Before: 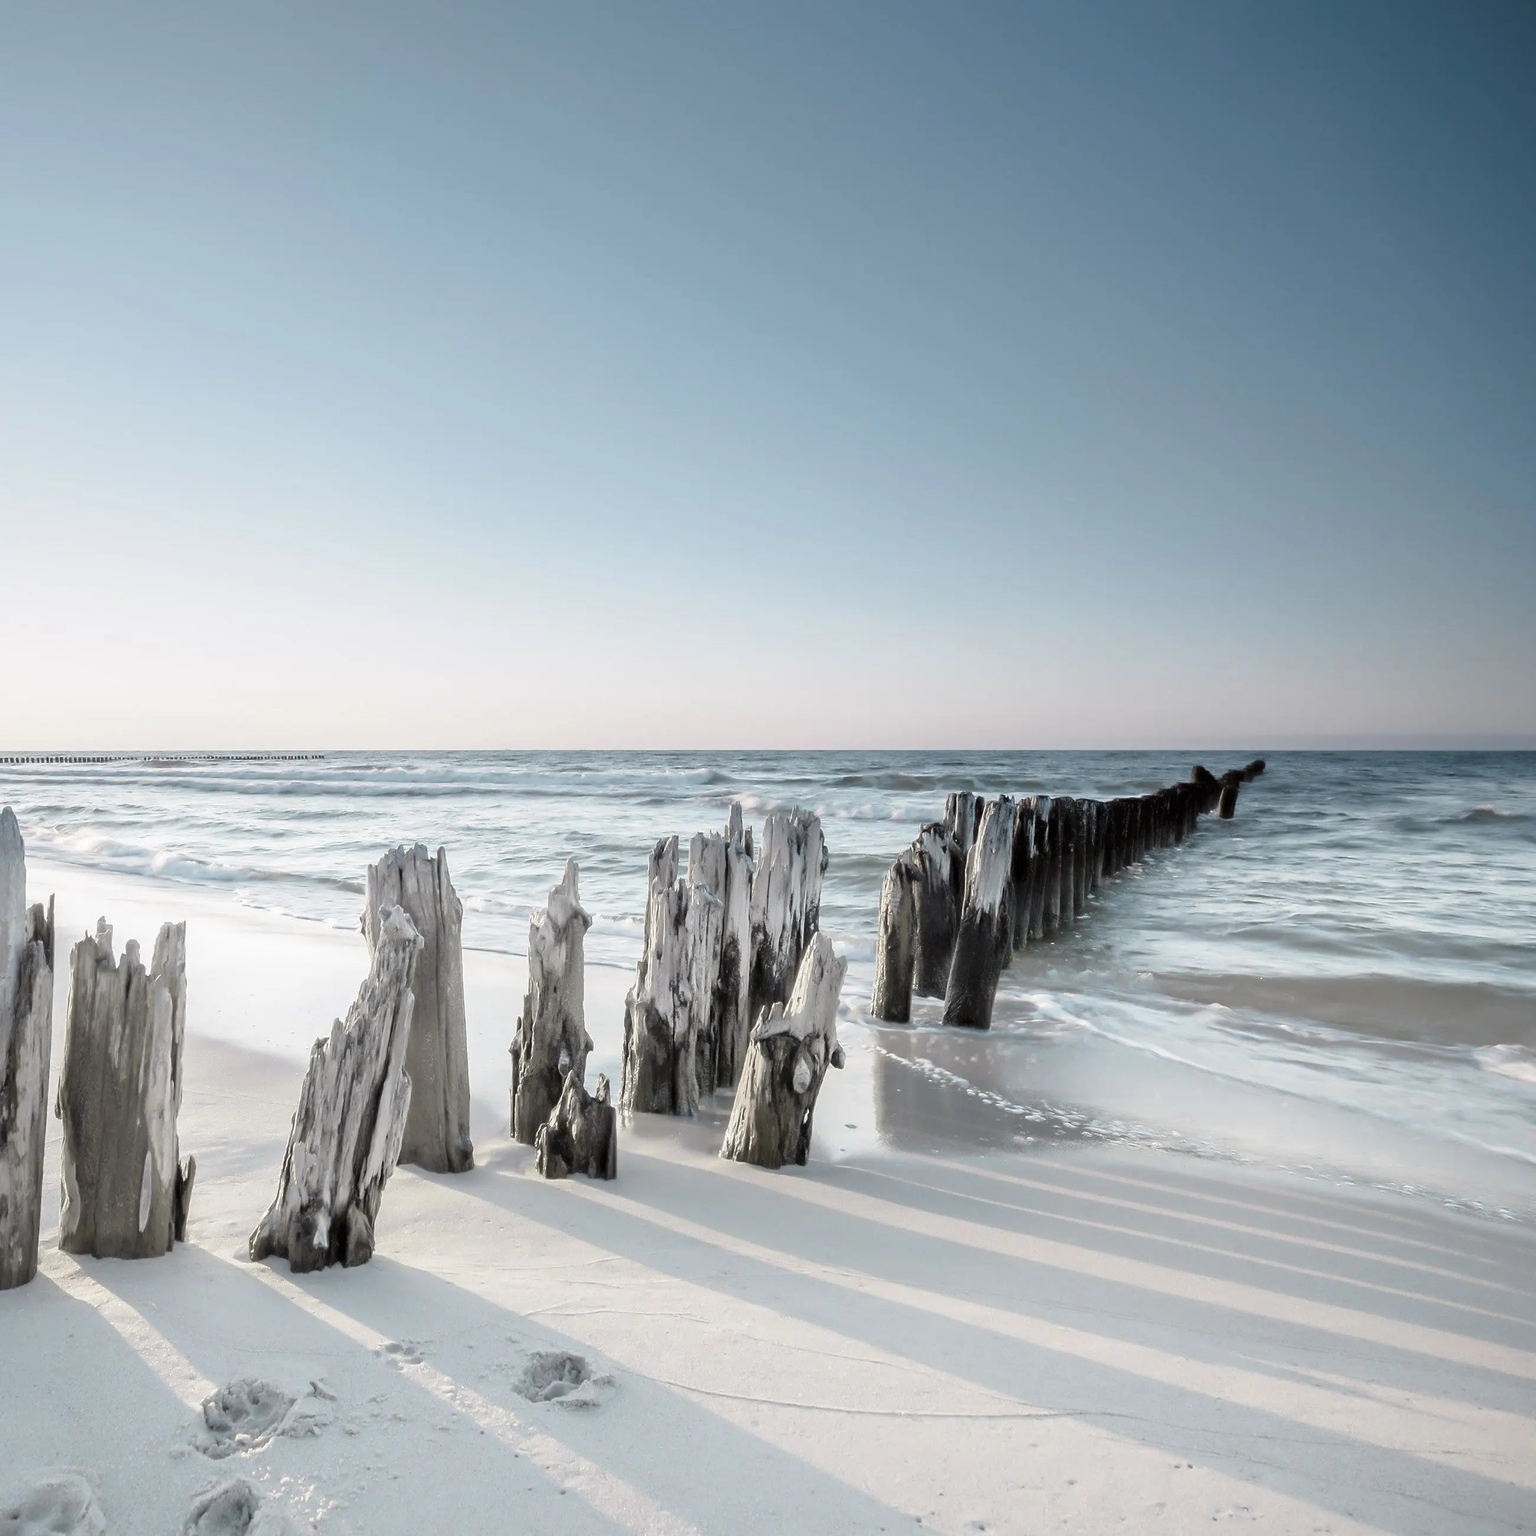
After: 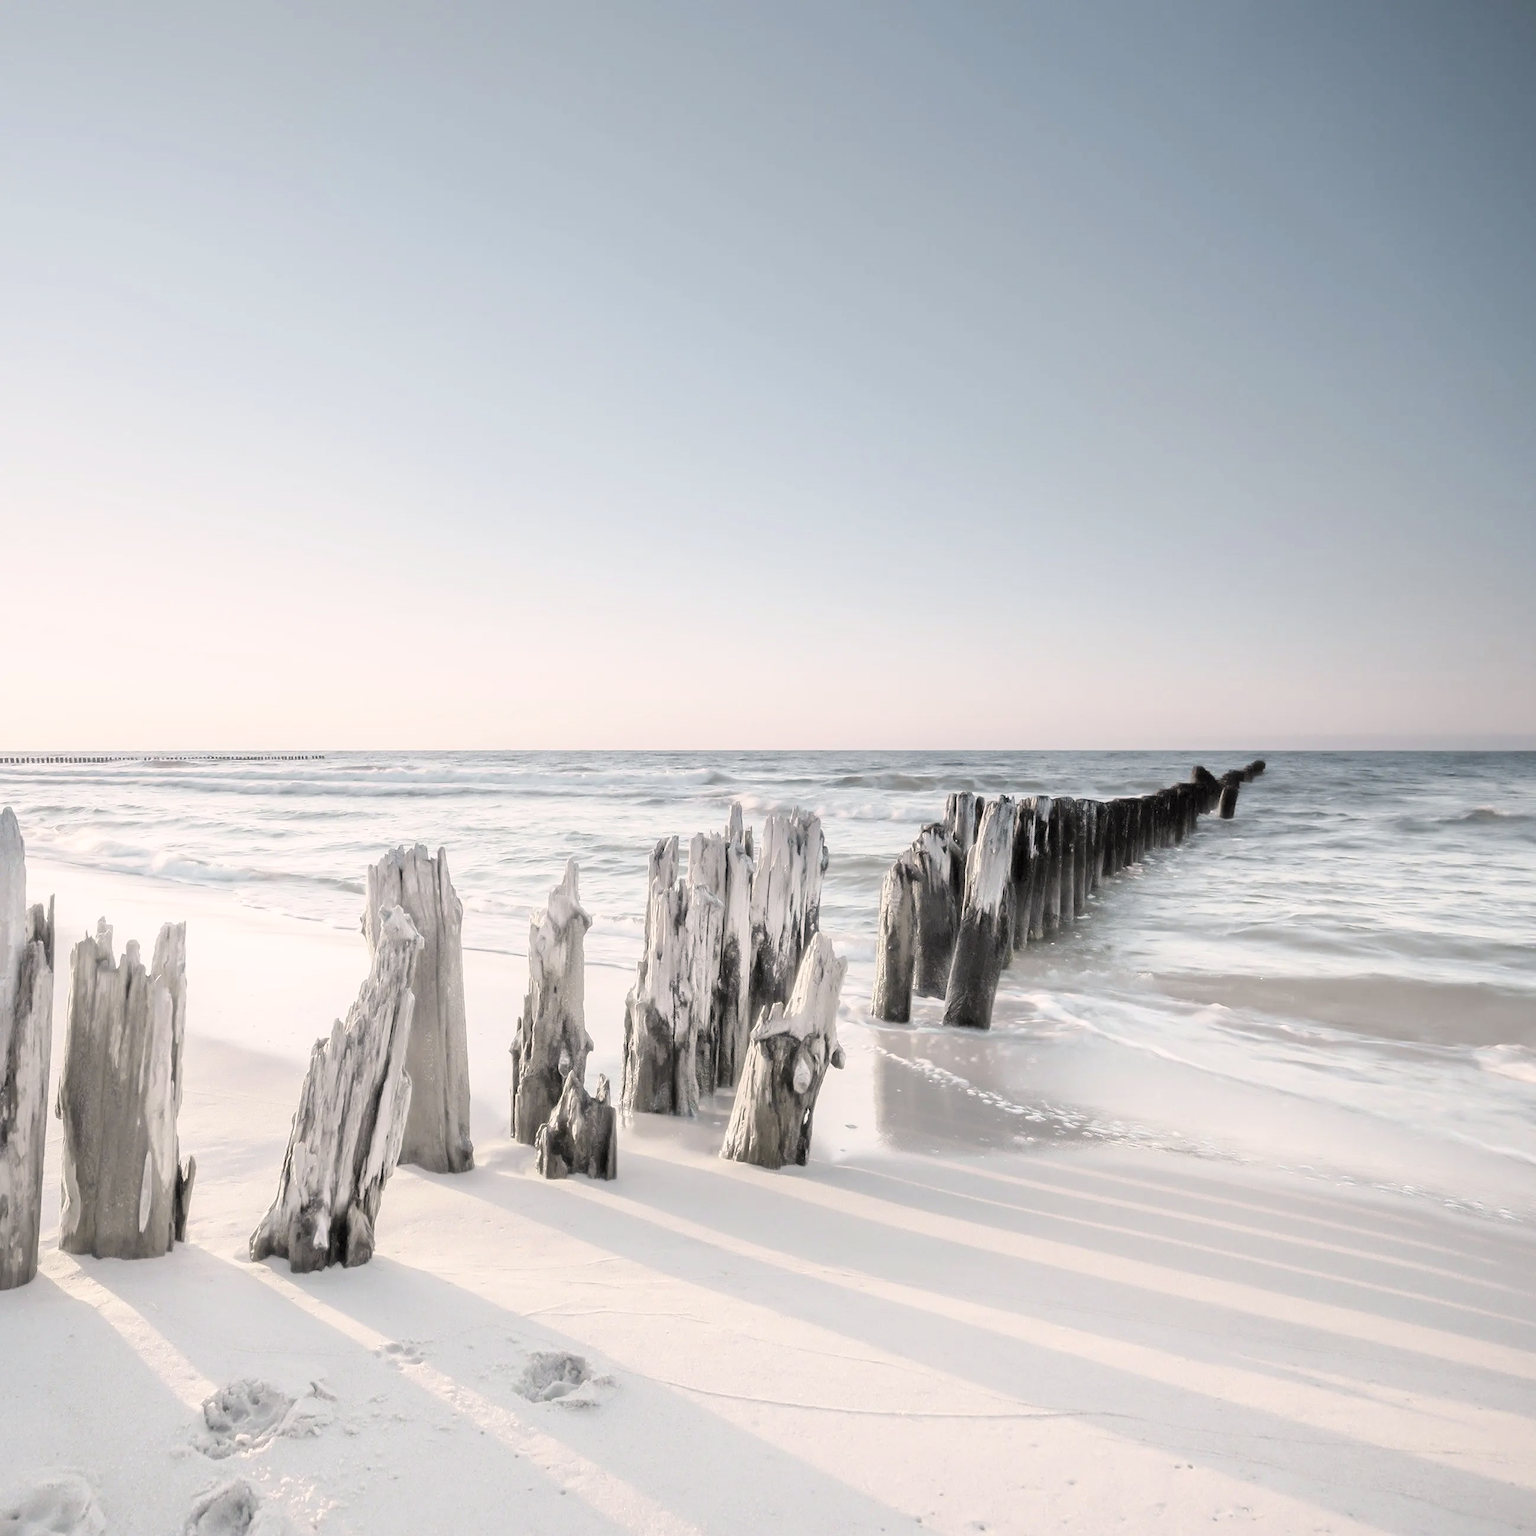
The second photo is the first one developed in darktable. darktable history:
contrast brightness saturation: contrast 0.104, brightness 0.291, saturation 0.144
color correction: highlights a* 5.52, highlights b* 5.17, saturation 0.649
